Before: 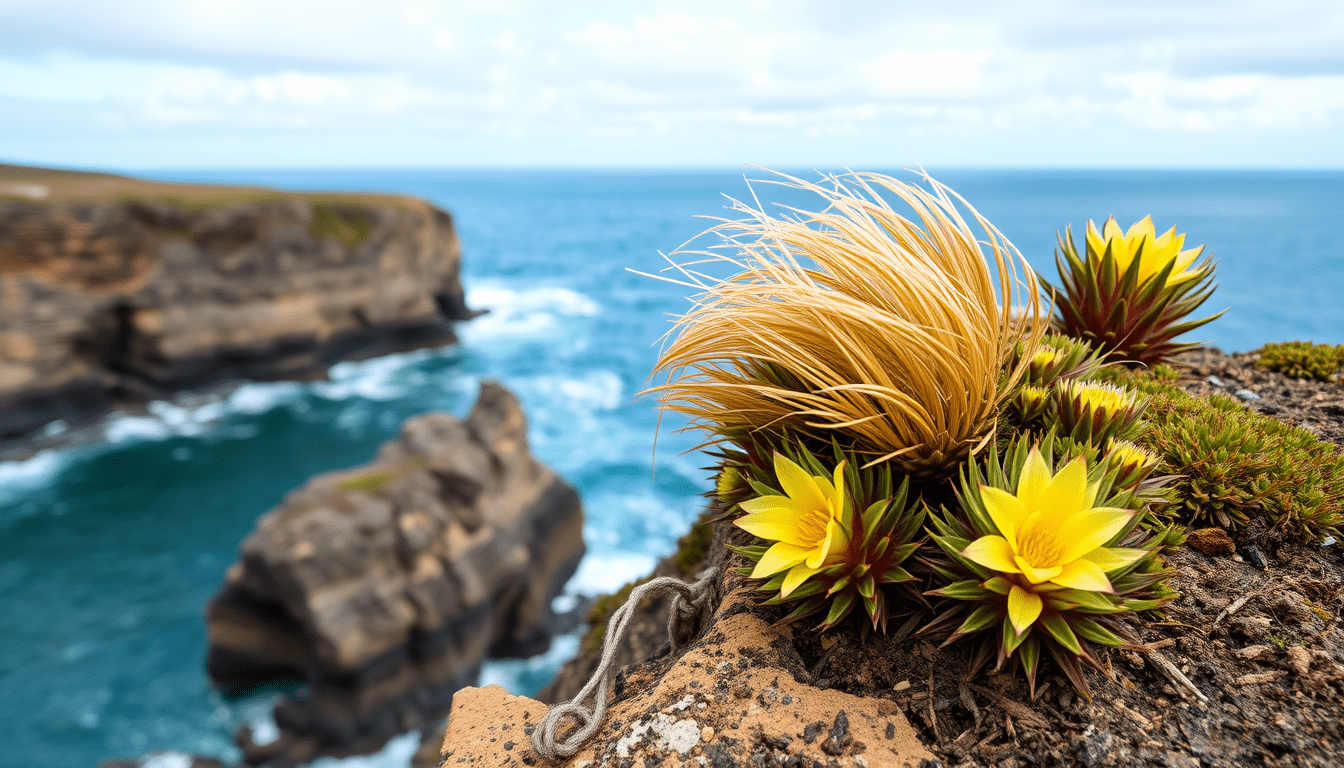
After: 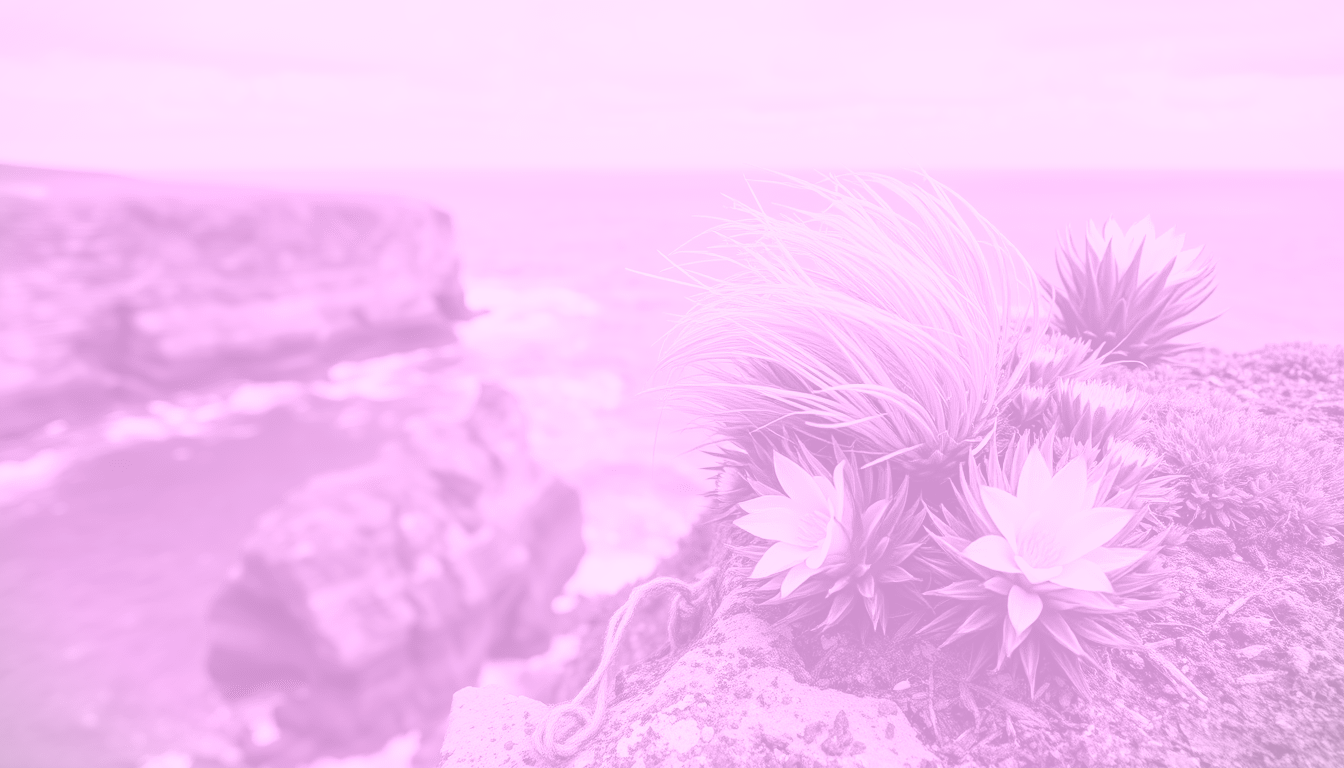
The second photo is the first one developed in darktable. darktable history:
vignetting: fall-off start 100%, brightness -0.282, width/height ratio 1.31
colorize: hue 331.2°, saturation 75%, source mix 30.28%, lightness 70.52%, version 1
